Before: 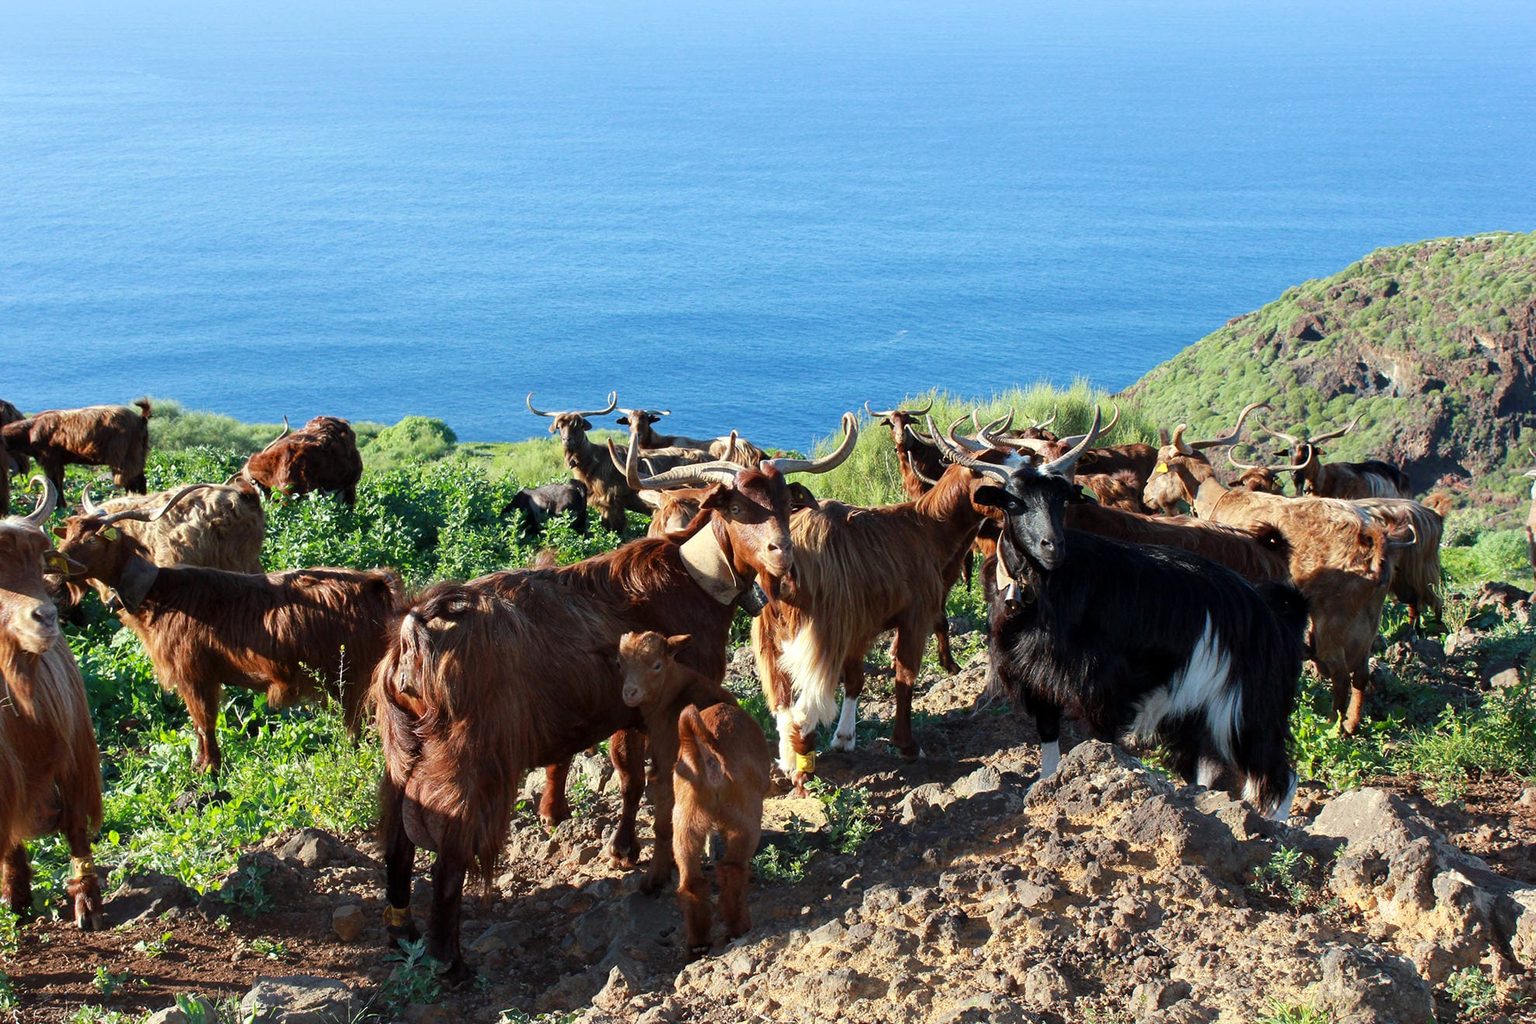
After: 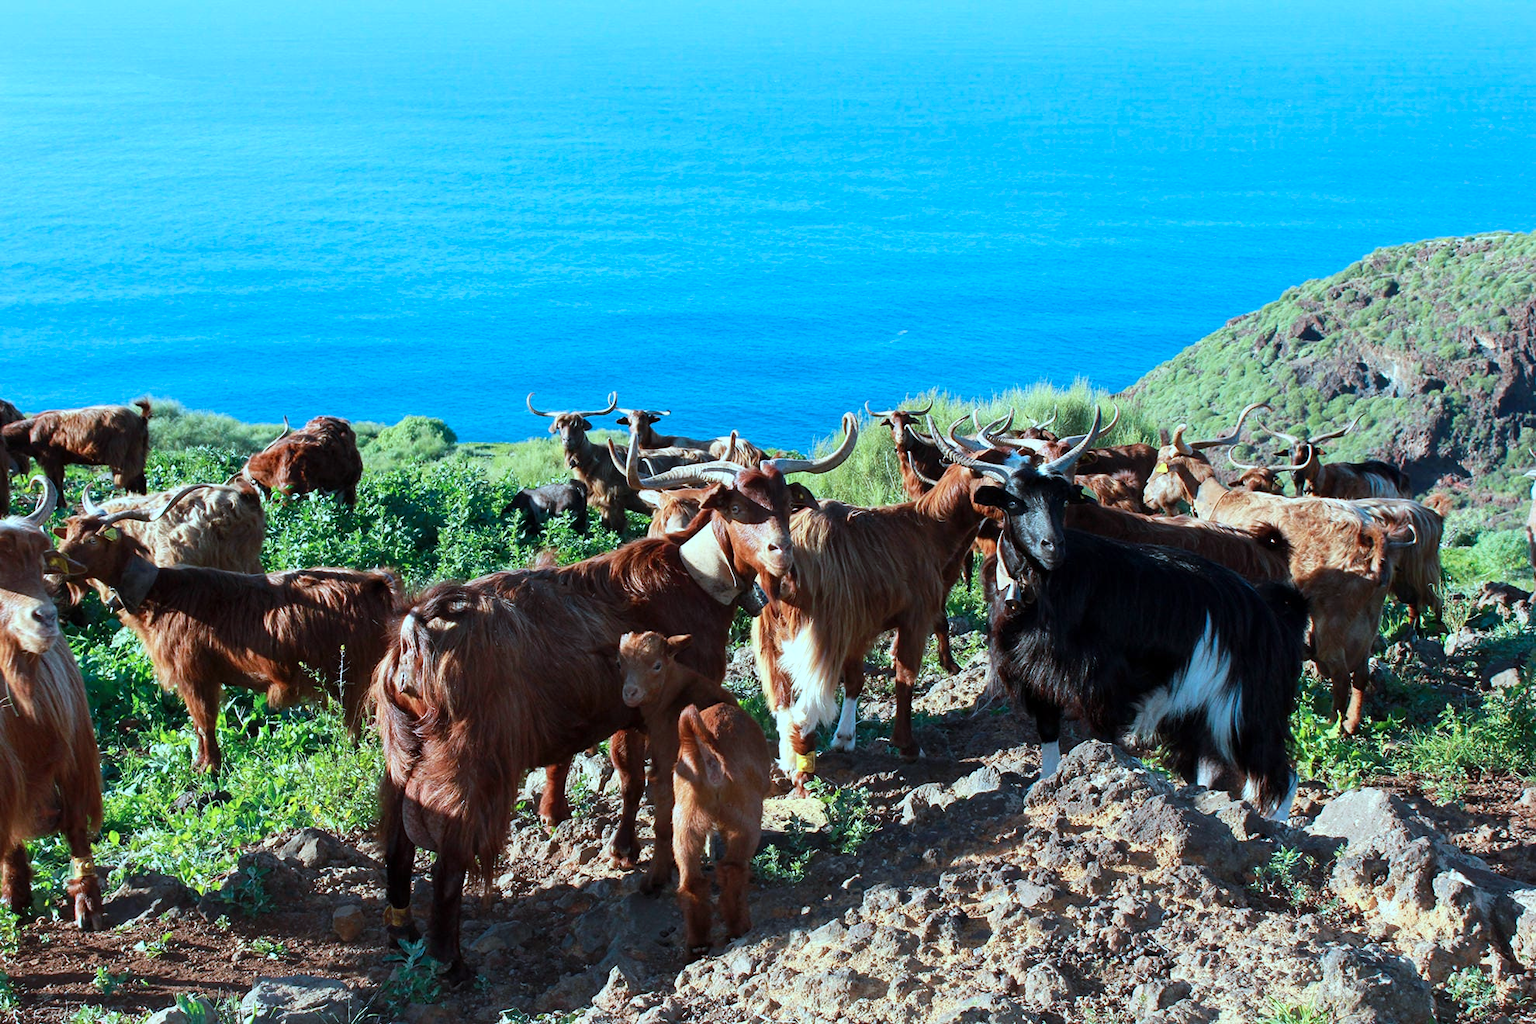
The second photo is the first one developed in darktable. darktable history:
contrast brightness saturation: contrast 0.1, brightness 0.03, saturation 0.09
color correction: highlights a* -9.73, highlights b* -21.22
